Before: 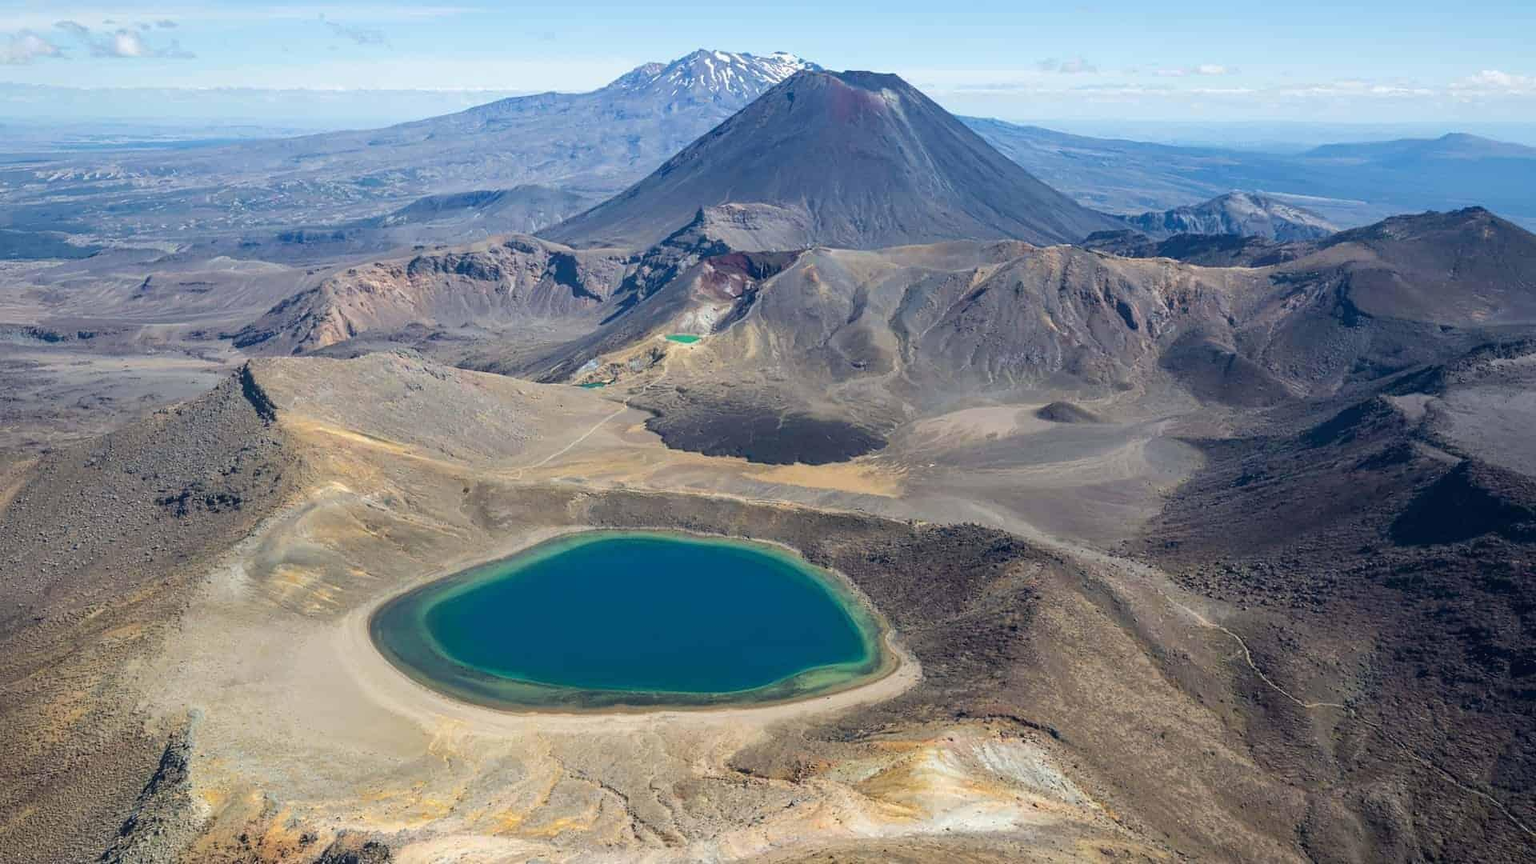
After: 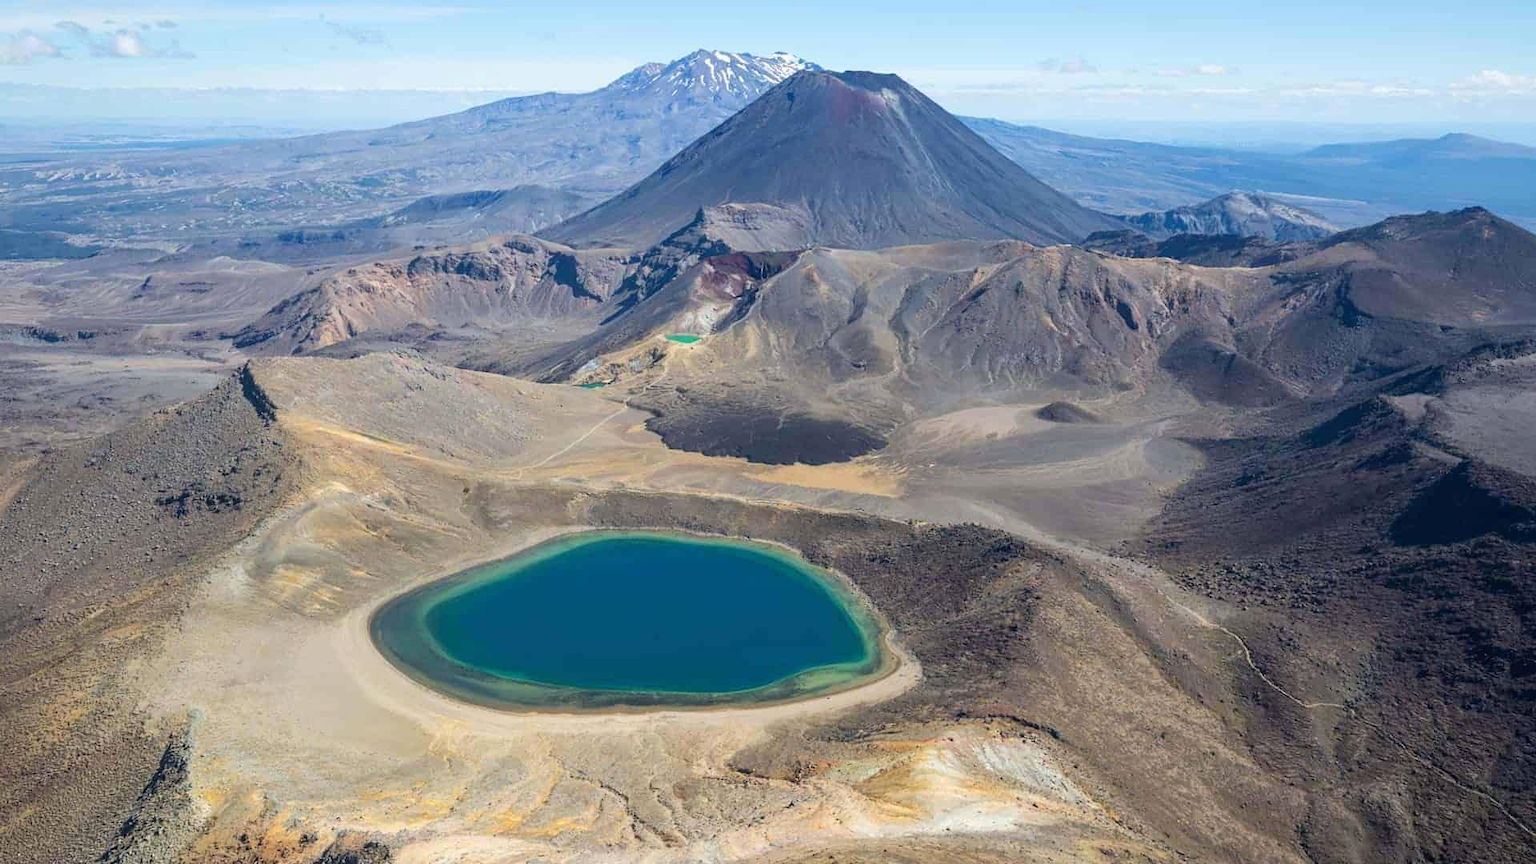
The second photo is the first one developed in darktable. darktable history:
base curve: curves: ch0 [(0, 0) (0.472, 0.508) (1, 1)]
rotate and perspective: crop left 0, crop top 0
exposure: exposure 0.014 EV, compensate highlight preservation false
